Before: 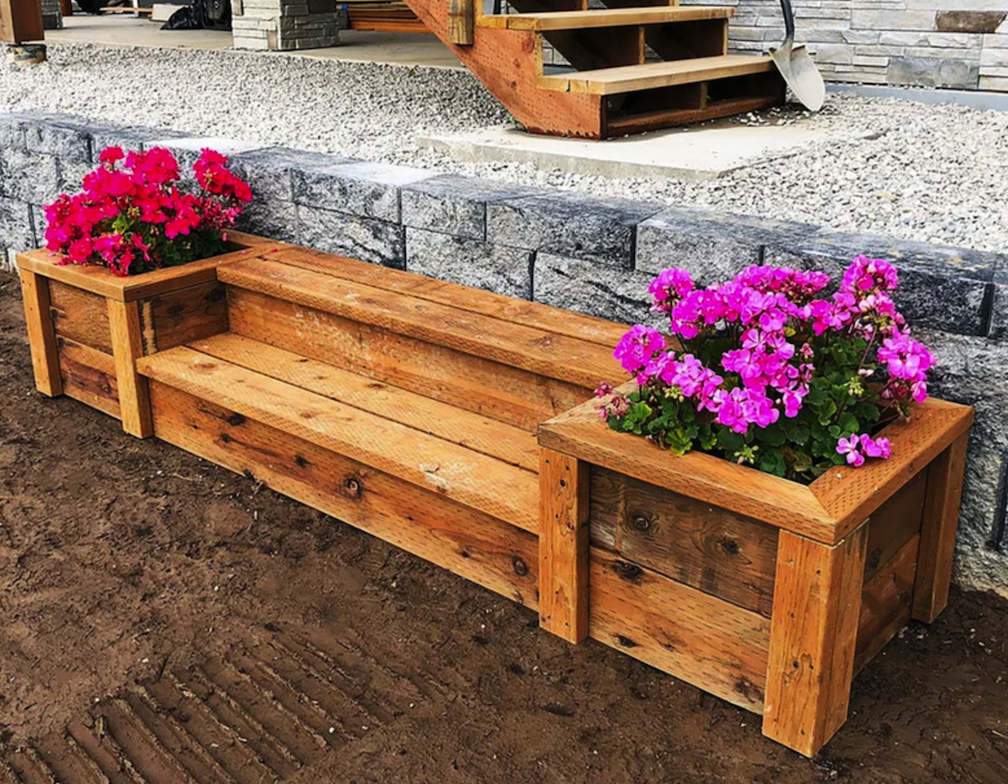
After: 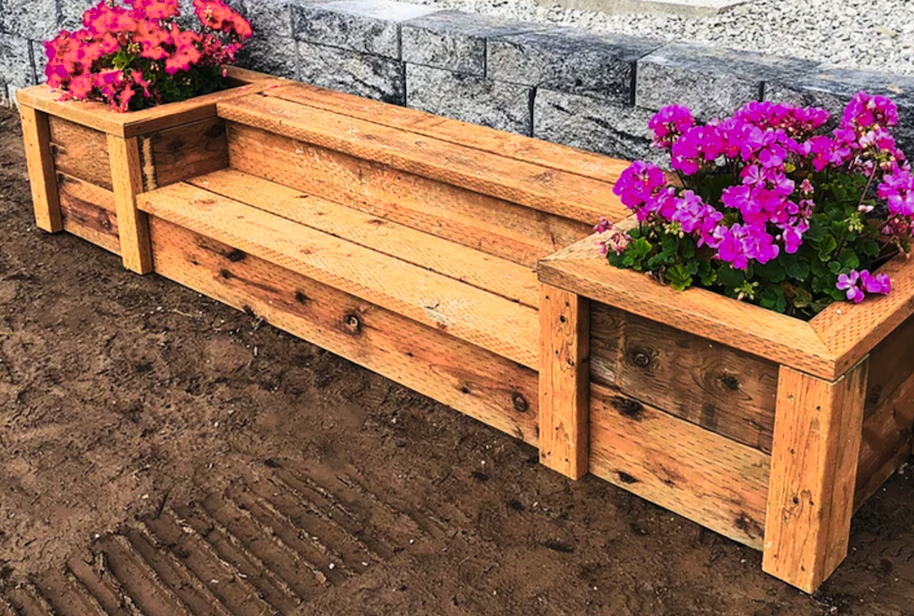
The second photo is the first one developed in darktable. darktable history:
color zones: curves: ch0 [(0, 0.465) (0.092, 0.596) (0.289, 0.464) (0.429, 0.453) (0.571, 0.464) (0.714, 0.455) (0.857, 0.462) (1, 0.465)], mix 99.75%
crop: top 21.026%, right 9.316%, bottom 0.308%
